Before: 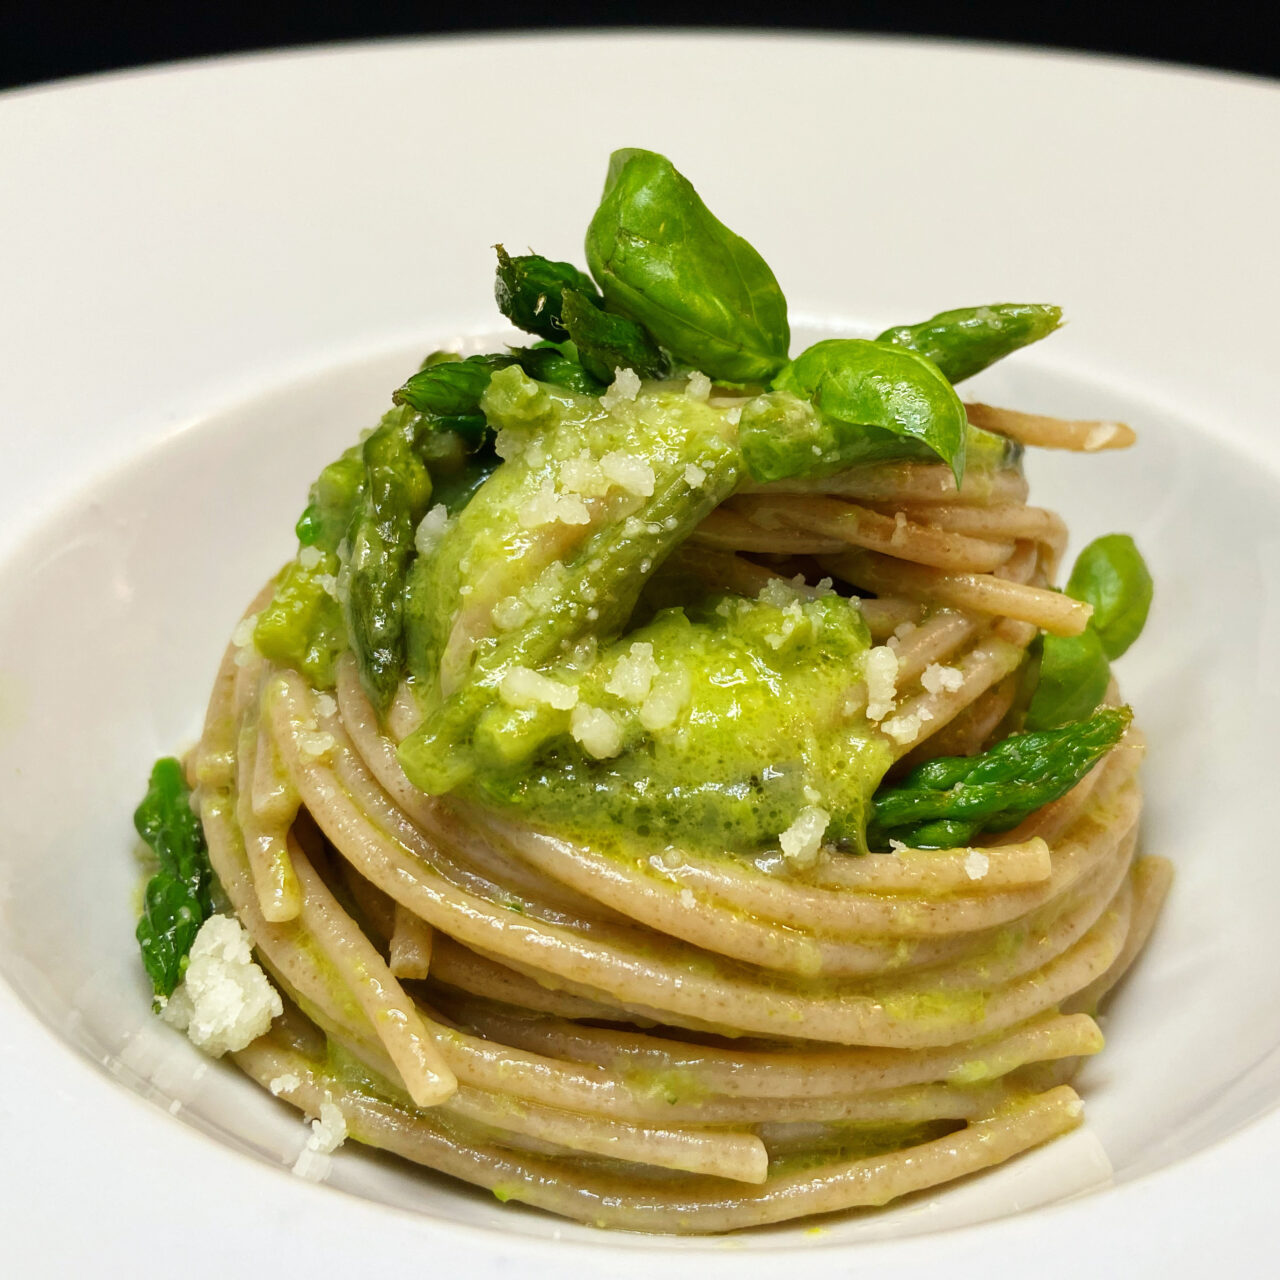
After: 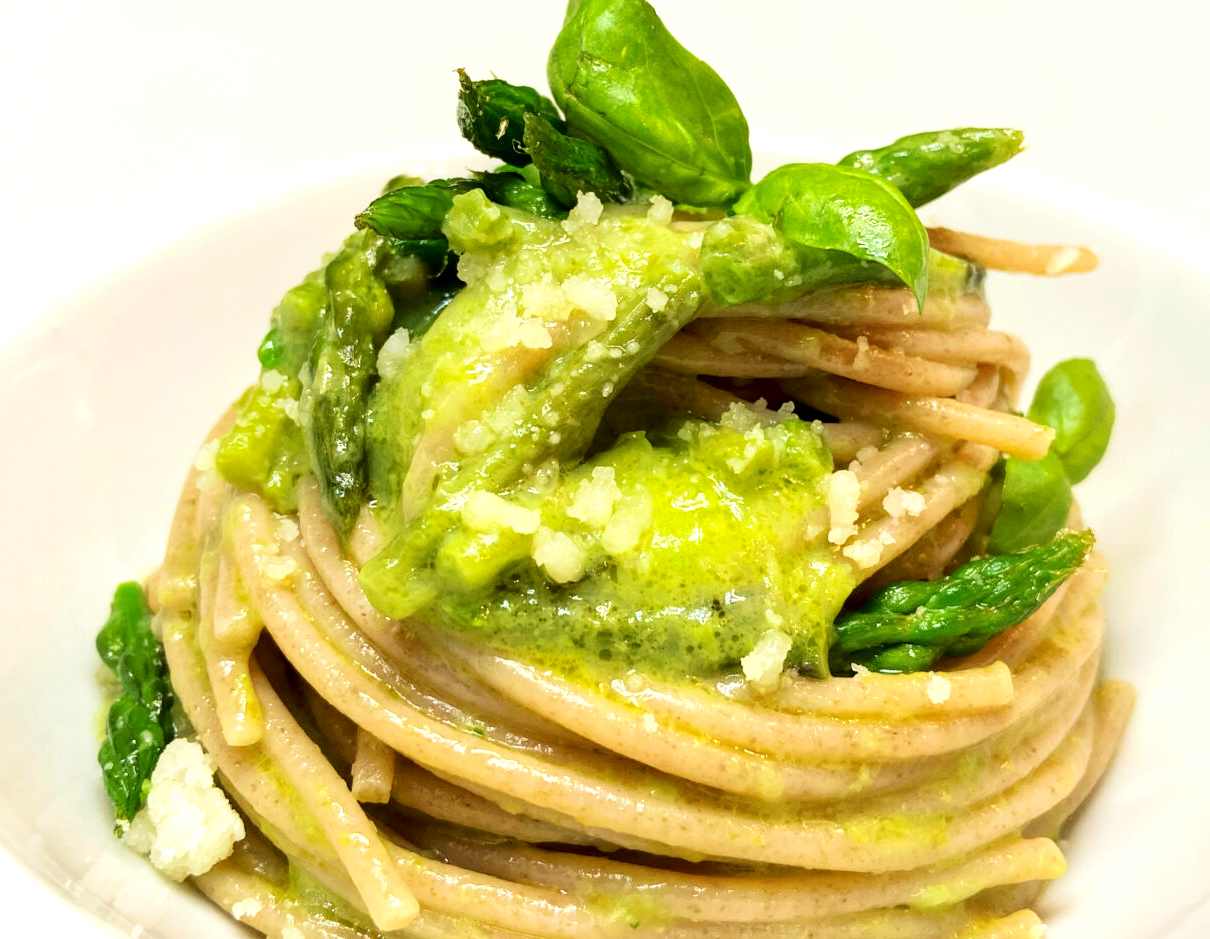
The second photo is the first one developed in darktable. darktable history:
contrast brightness saturation: saturation 0.101
exposure: exposure 0.445 EV, compensate highlight preservation false
crop and rotate: left 3.01%, top 13.814%, right 2.384%, bottom 12.773%
tone curve: curves: ch0 [(0, 0) (0.004, 0.001) (0.133, 0.112) (0.325, 0.362) (0.832, 0.893) (1, 1)], color space Lab, independent channels, preserve colors none
velvia: on, module defaults
local contrast: highlights 63%, shadows 112%, detail 107%, midtone range 0.523
